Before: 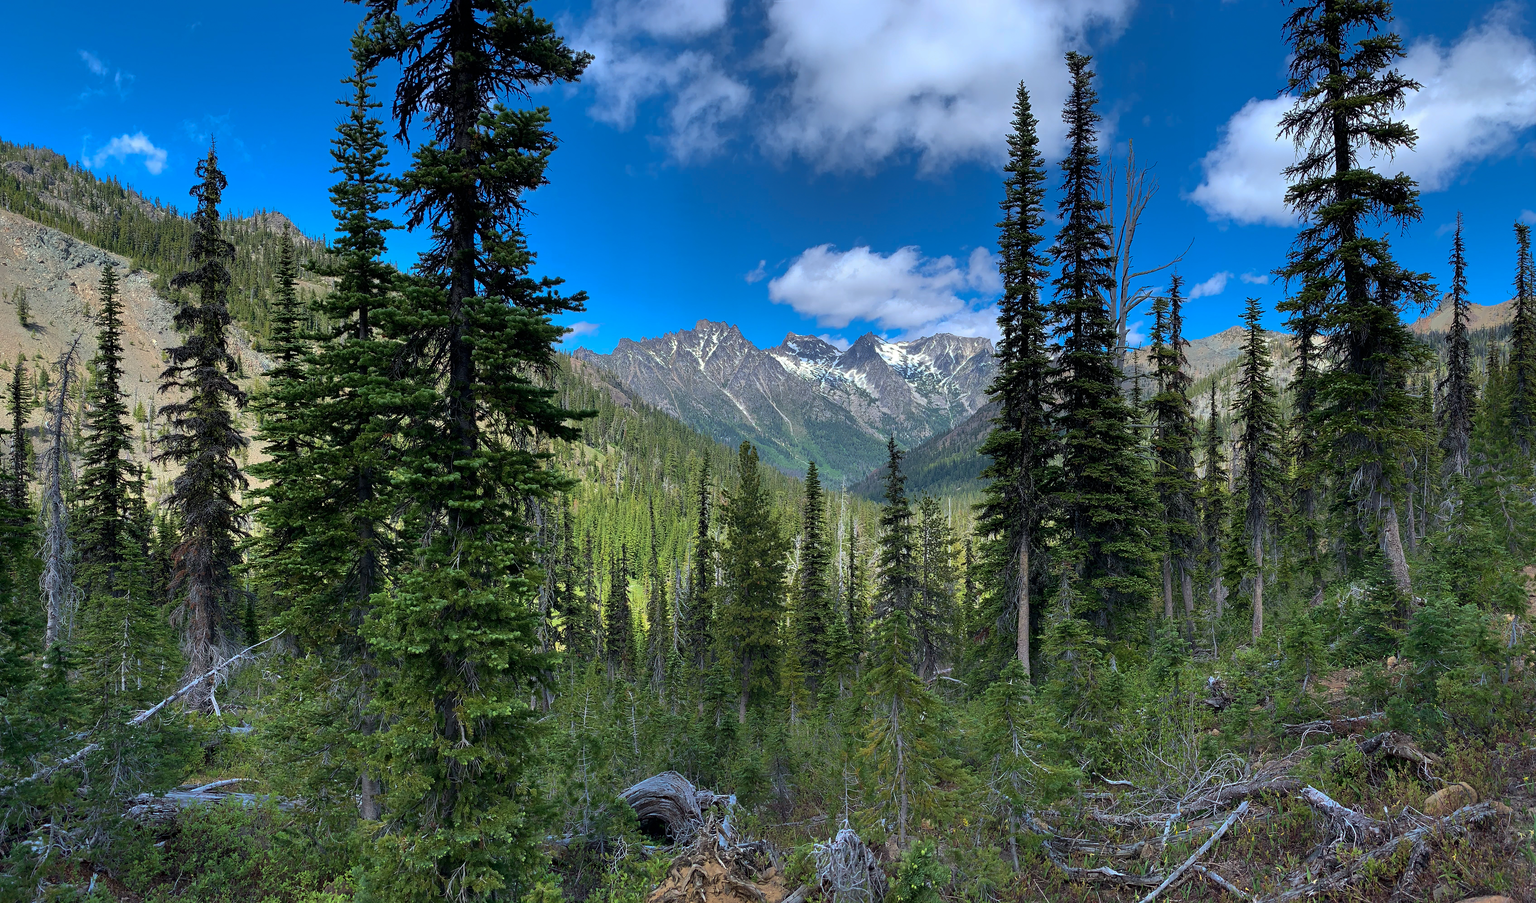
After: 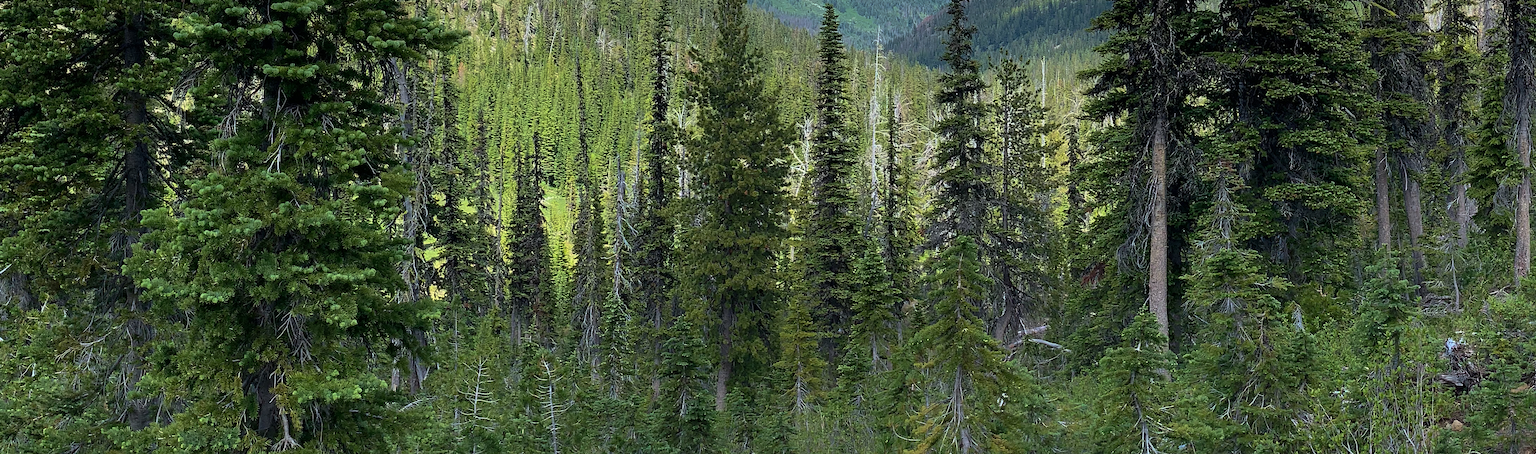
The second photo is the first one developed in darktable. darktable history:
crop: left 18.197%, top 50.829%, right 17.538%, bottom 16.808%
